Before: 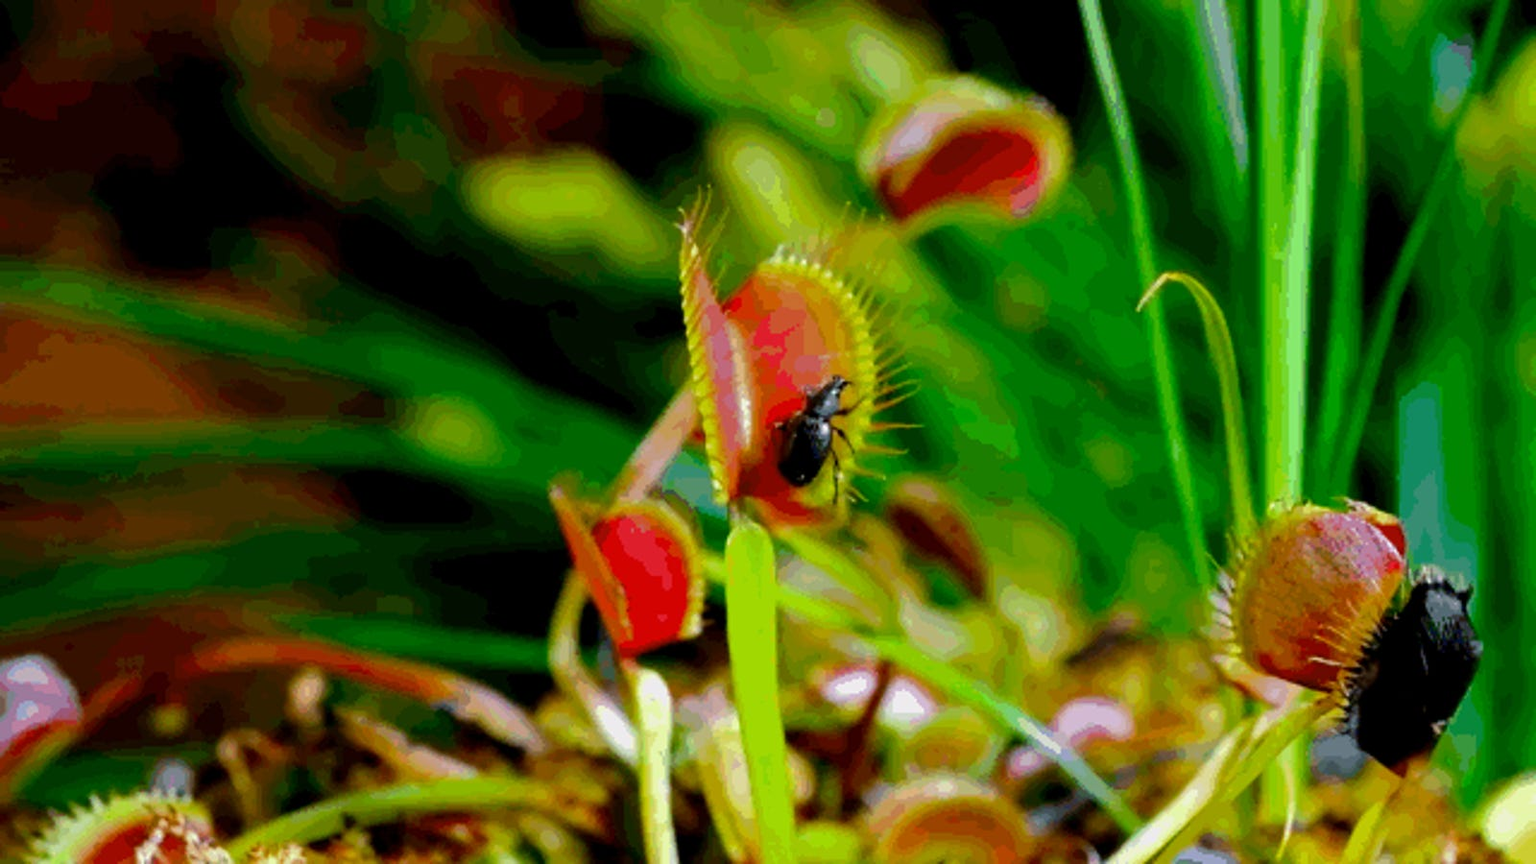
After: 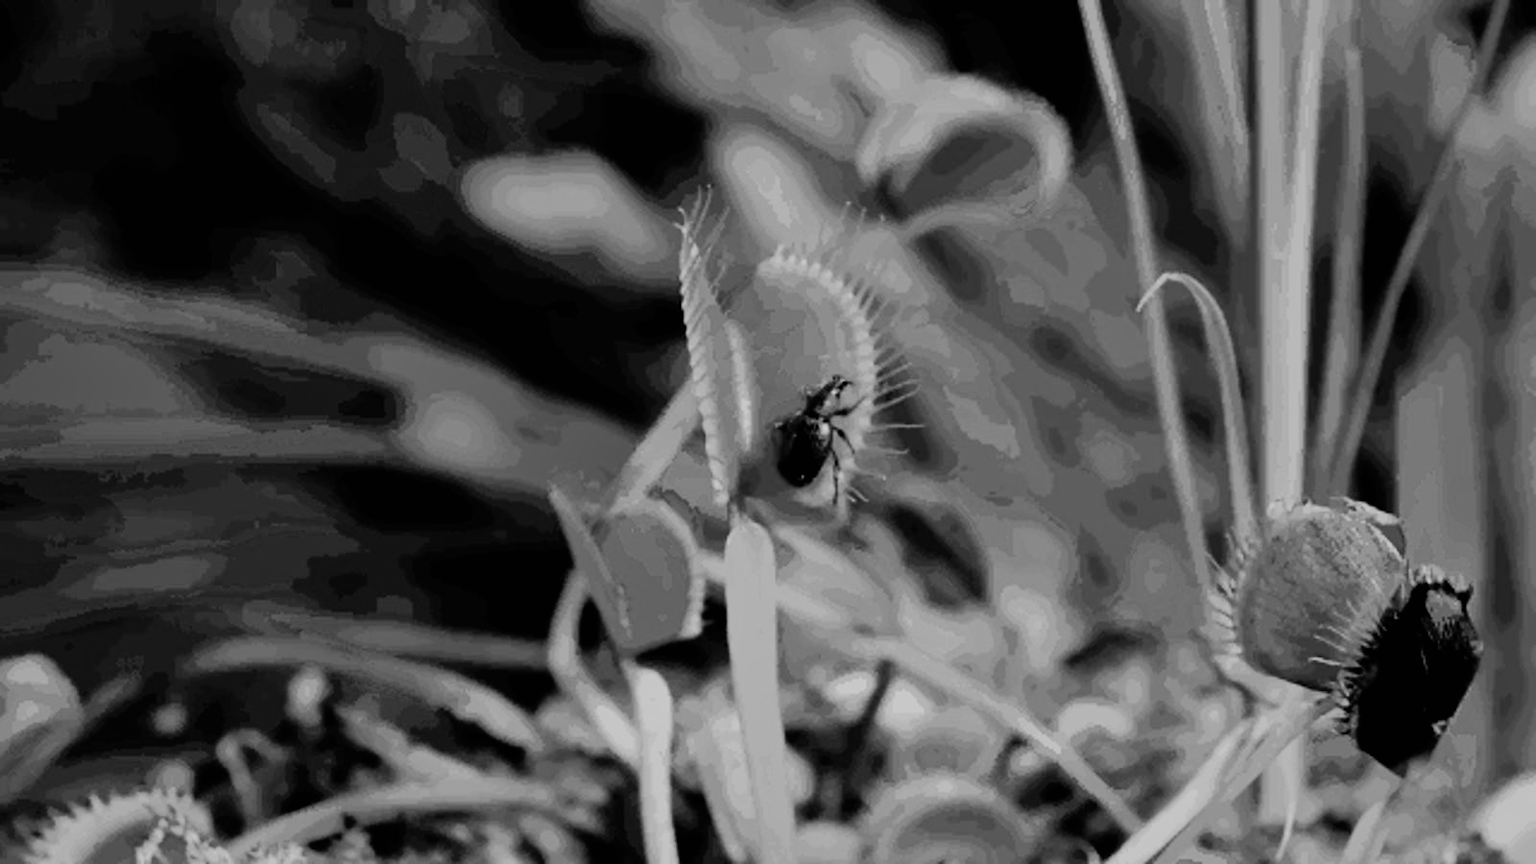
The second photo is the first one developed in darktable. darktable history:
monochrome: on, module defaults
shadows and highlights: on, module defaults
sigmoid: skew -0.2, preserve hue 0%, red attenuation 0.1, red rotation 0.035, green attenuation 0.1, green rotation -0.017, blue attenuation 0.15, blue rotation -0.052, base primaries Rec2020
